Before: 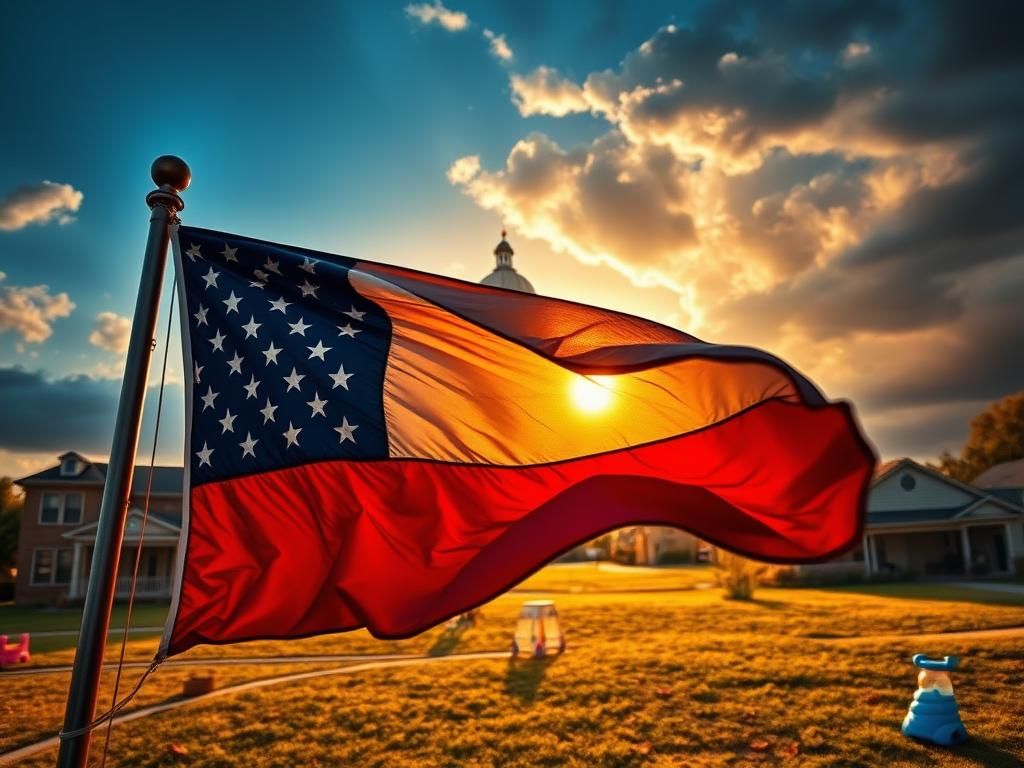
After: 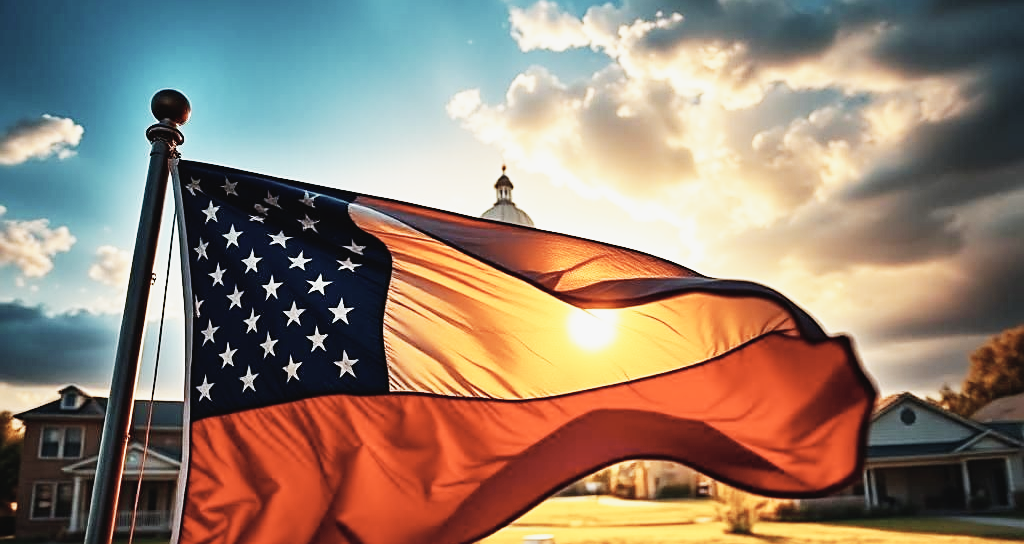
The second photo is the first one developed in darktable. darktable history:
base curve: curves: ch0 [(0, 0) (0.007, 0.004) (0.027, 0.03) (0.046, 0.07) (0.207, 0.54) (0.442, 0.872) (0.673, 0.972) (1, 1)], preserve colors none
contrast brightness saturation: contrast -0.053, saturation -0.404
crop and rotate: top 8.596%, bottom 20.447%
sharpen: radius 1.927
